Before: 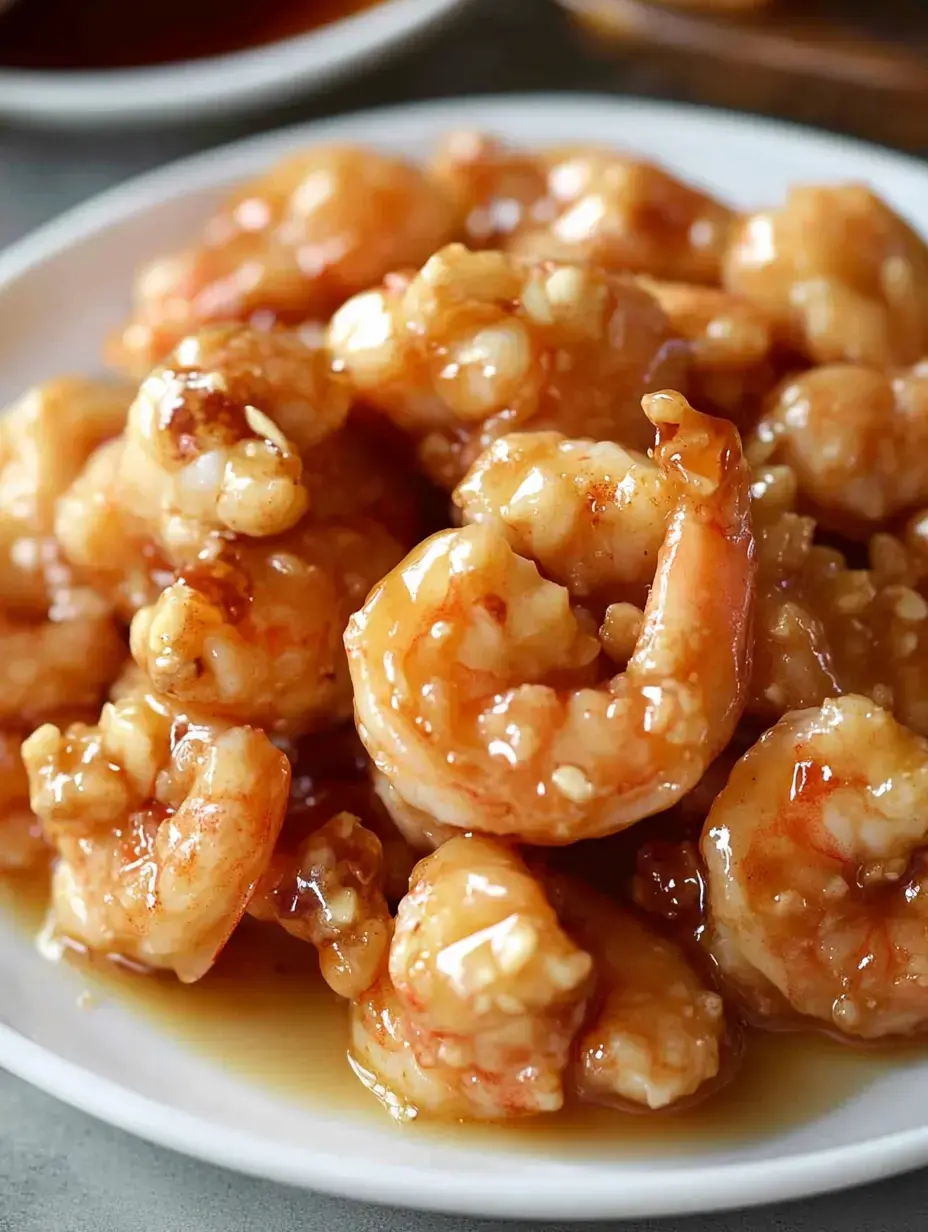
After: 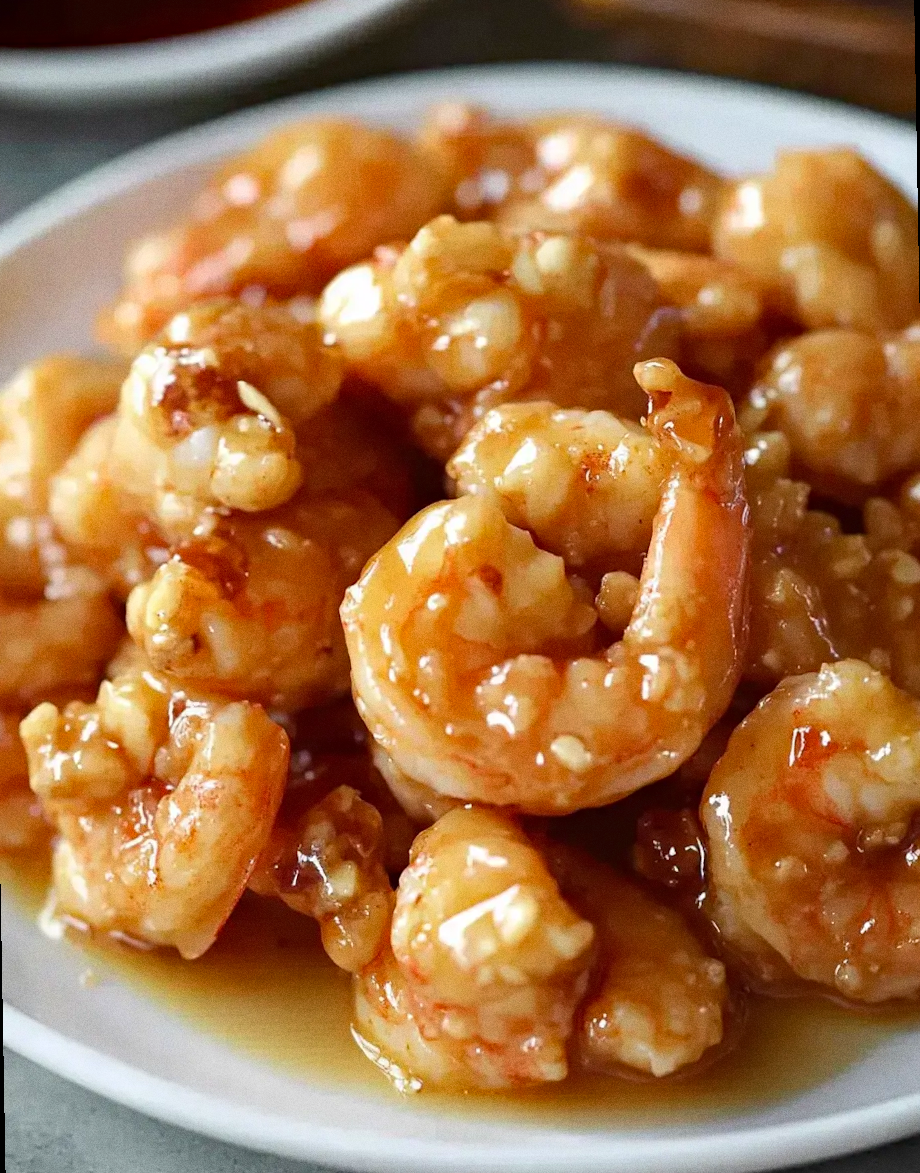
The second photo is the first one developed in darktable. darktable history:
haze removal: adaptive false
rotate and perspective: rotation -1°, crop left 0.011, crop right 0.989, crop top 0.025, crop bottom 0.975
grain: coarseness 0.47 ISO
crop: left 0.434%, top 0.485%, right 0.244%, bottom 0.386%
